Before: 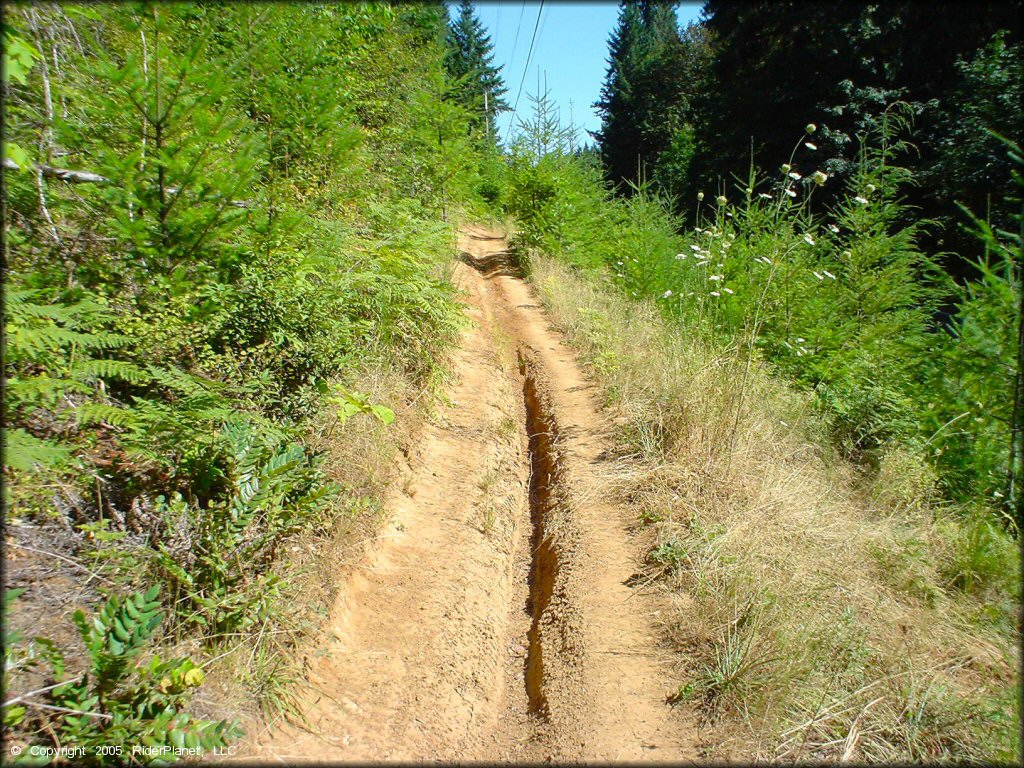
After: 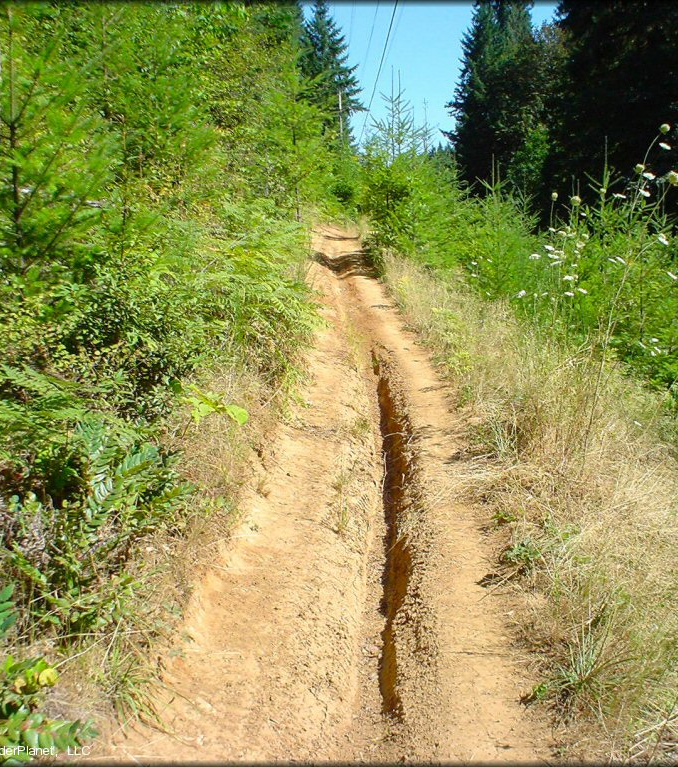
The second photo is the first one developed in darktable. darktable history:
crop and rotate: left 14.334%, right 19.394%
